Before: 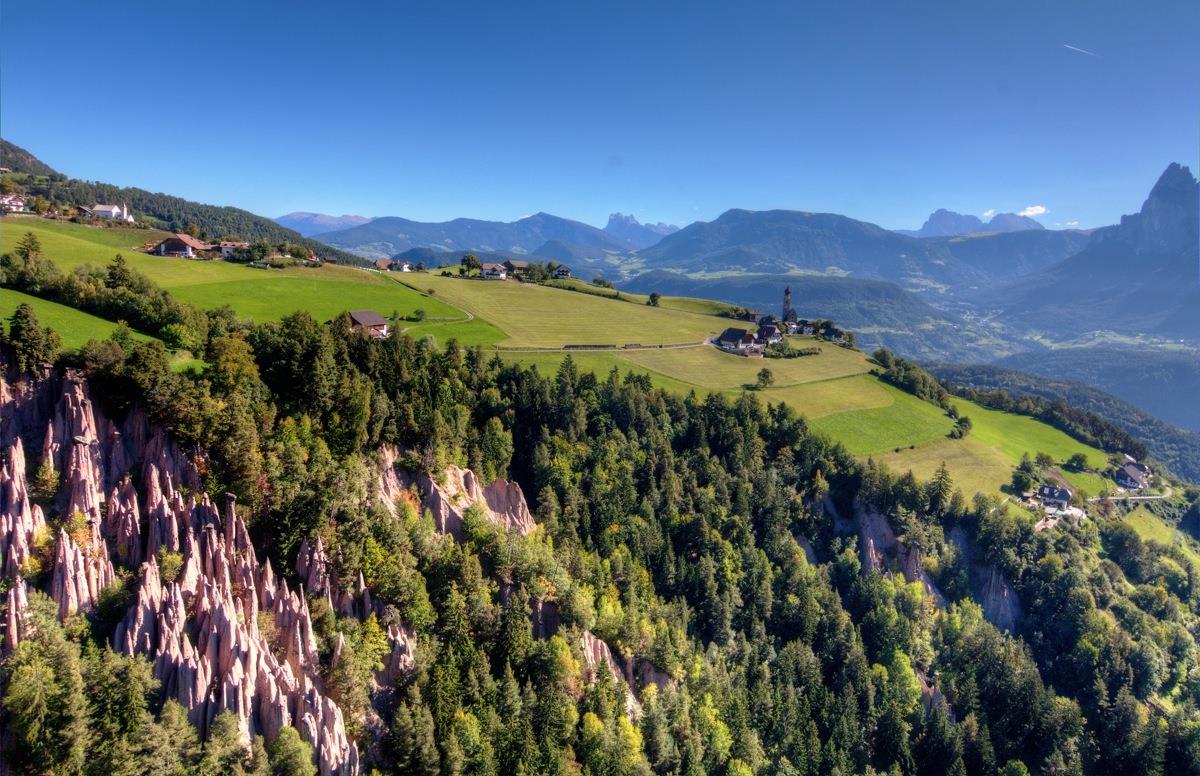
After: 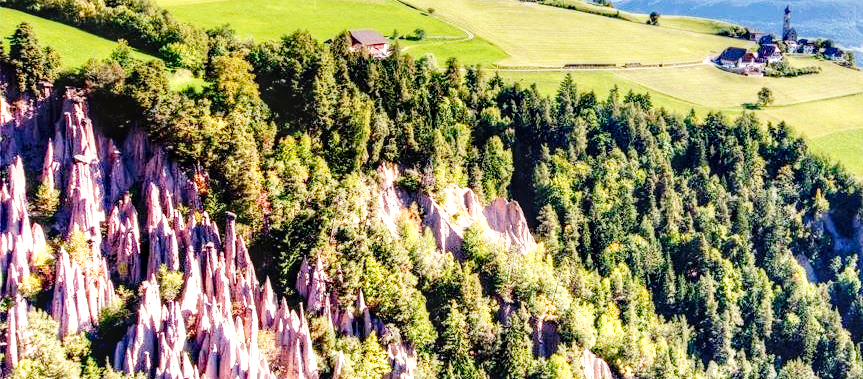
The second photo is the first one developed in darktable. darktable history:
crop: top 36.236%, right 28.021%, bottom 14.811%
base curve: curves: ch0 [(0, 0) (0.028, 0.03) (0.121, 0.232) (0.46, 0.748) (0.859, 0.968) (1, 1)], fusion 1, preserve colors none
exposure: black level correction 0.001, exposure 0.498 EV, compensate exposure bias true, compensate highlight preservation false
local contrast: on, module defaults
